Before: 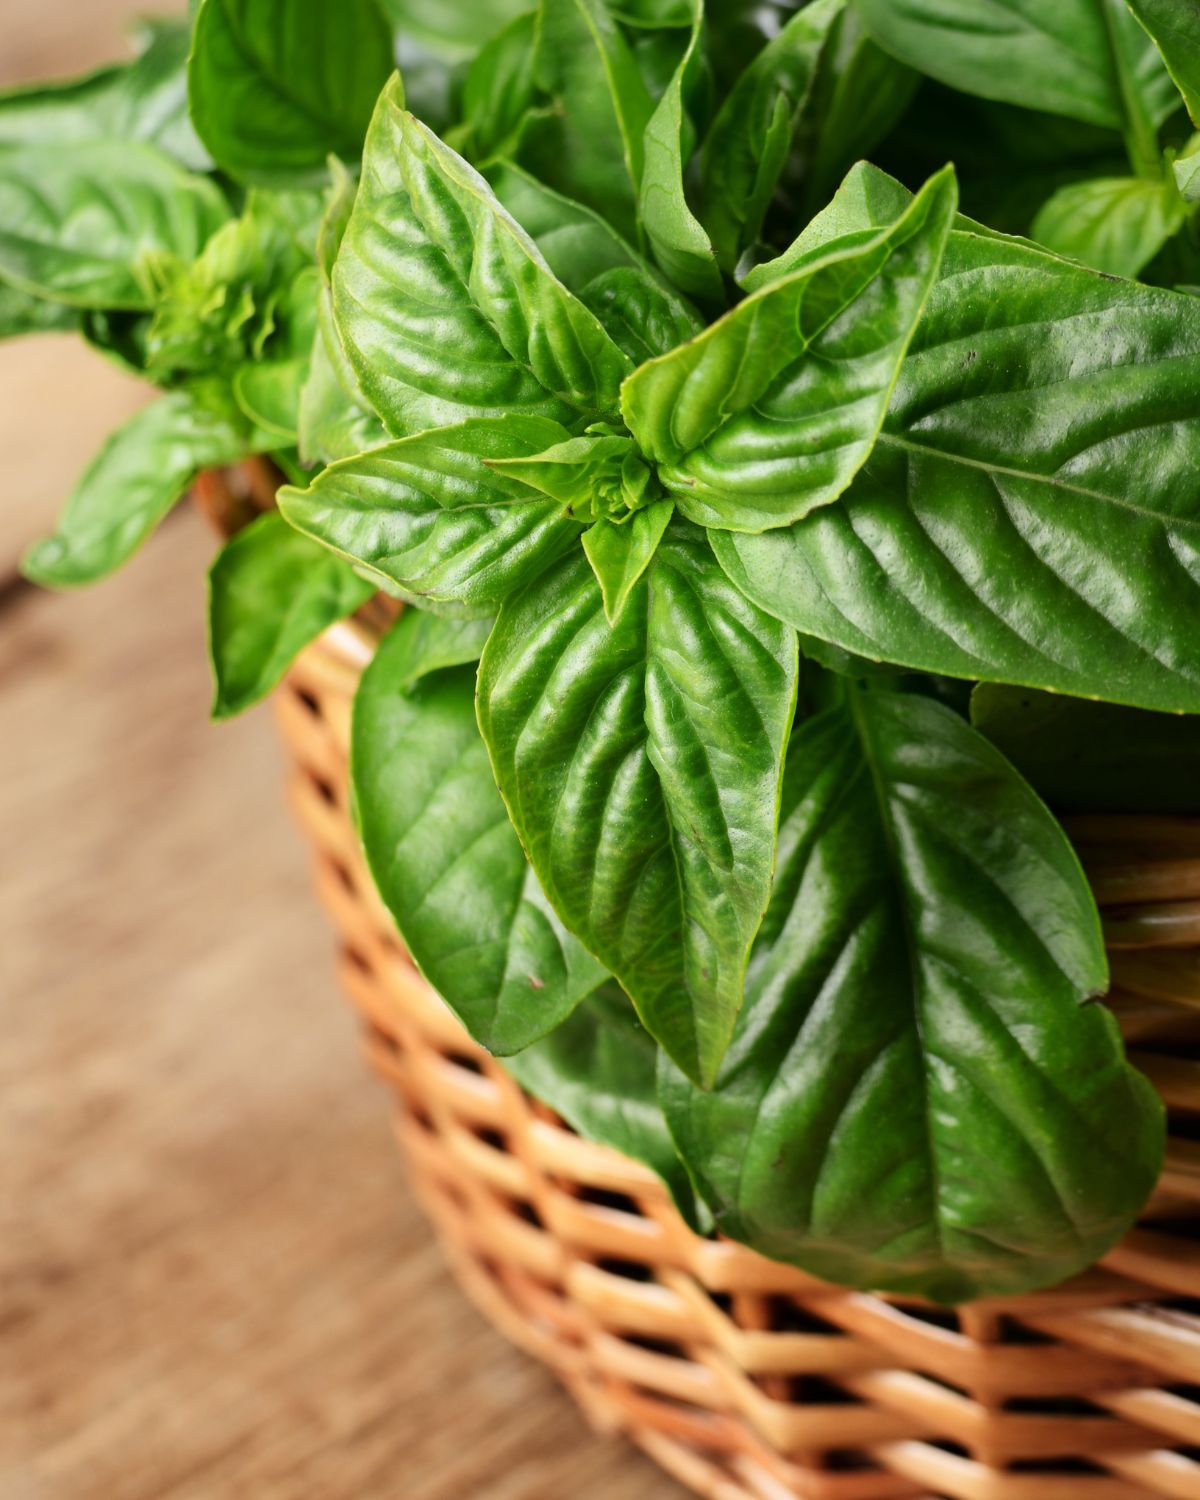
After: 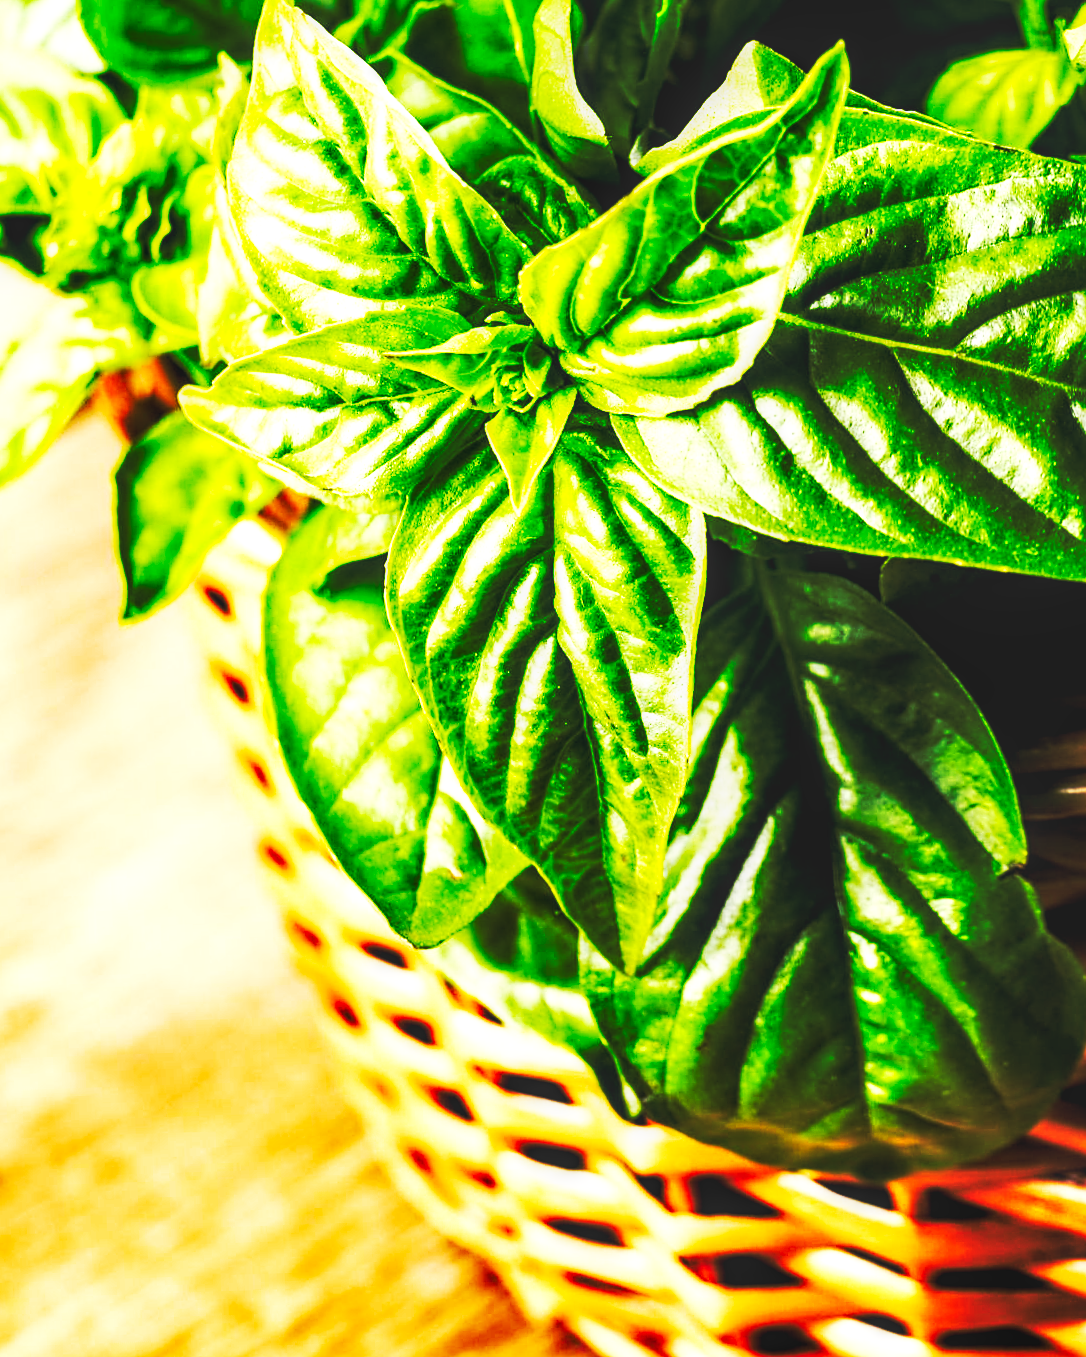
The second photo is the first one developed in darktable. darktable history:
color balance rgb: shadows lift › luminance -21.66%, shadows lift › chroma 6.57%, shadows lift › hue 270°, power › chroma 0.68%, power › hue 60°, highlights gain › luminance 6.08%, highlights gain › chroma 1.33%, highlights gain › hue 90°, global offset › luminance -0.87%, perceptual saturation grading › global saturation 26.86%, perceptual saturation grading › highlights -28.39%, perceptual saturation grading › mid-tones 15.22%, perceptual saturation grading › shadows 33.98%, perceptual brilliance grading › highlights 10%, perceptual brilliance grading › mid-tones 5%
base curve: curves: ch0 [(0, 0.015) (0.085, 0.116) (0.134, 0.298) (0.19, 0.545) (0.296, 0.764) (0.599, 0.982) (1, 1)], preserve colors none
crop and rotate: angle 1.96°, left 5.673%, top 5.673%
sharpen: on, module defaults
local contrast: highlights 40%, shadows 60%, detail 136%, midtone range 0.514
